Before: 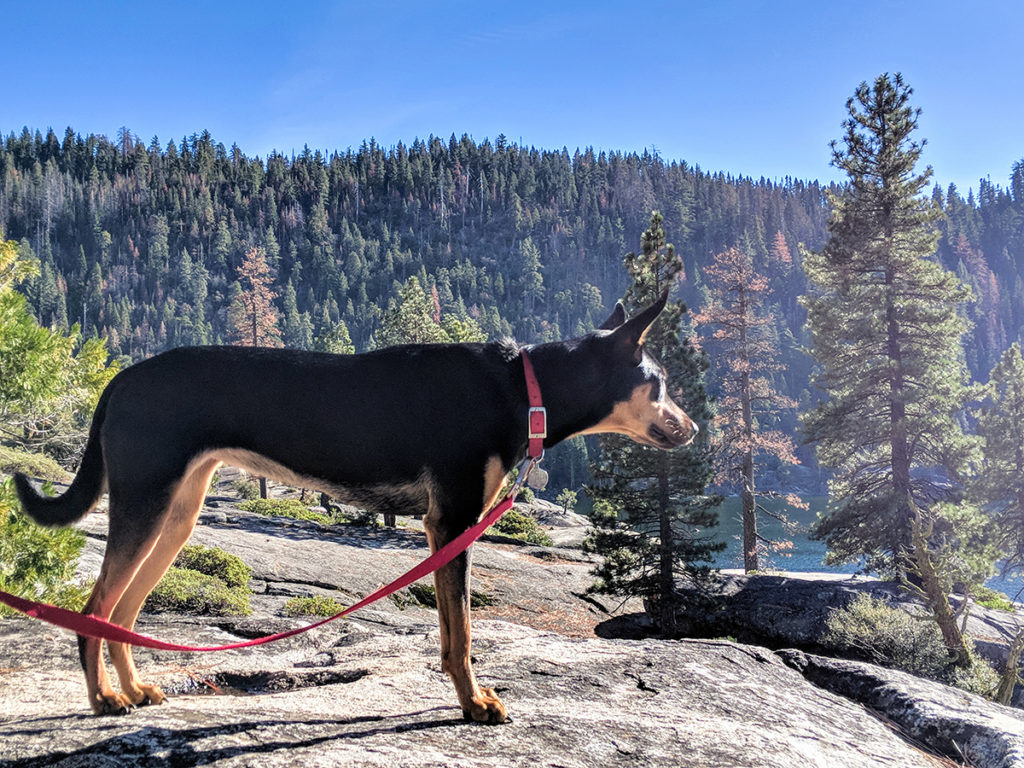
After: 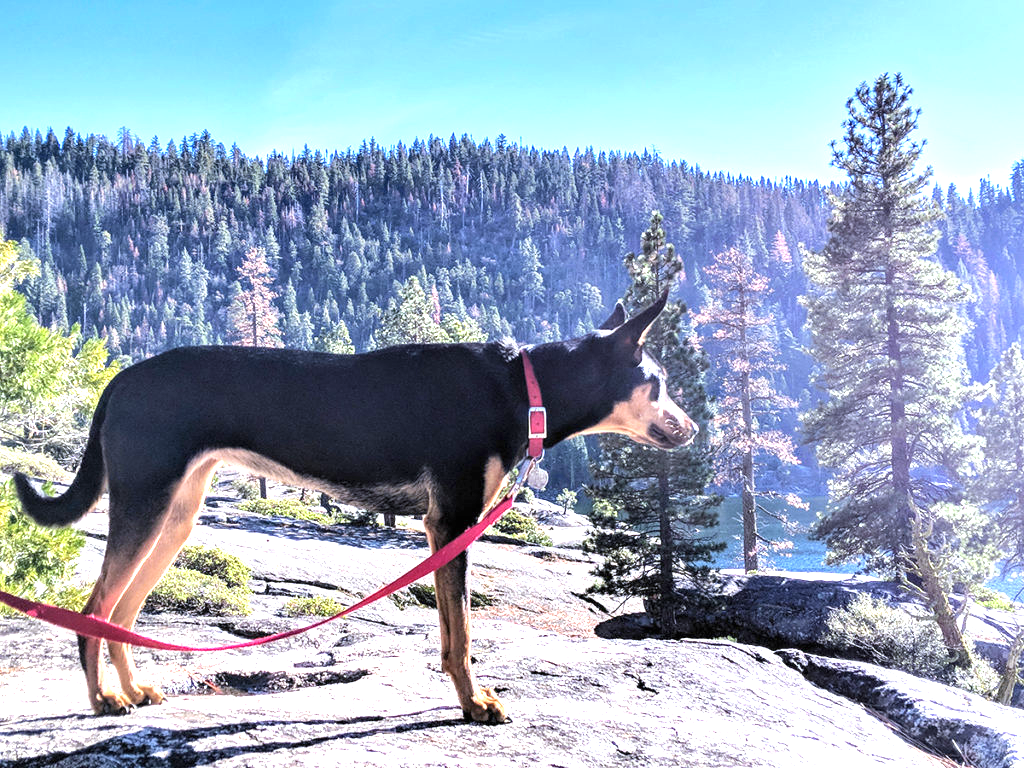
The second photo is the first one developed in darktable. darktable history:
white balance: red 0.967, blue 1.119, emerald 0.756
exposure: black level correction 0, exposure 1.2 EV, compensate highlight preservation false
